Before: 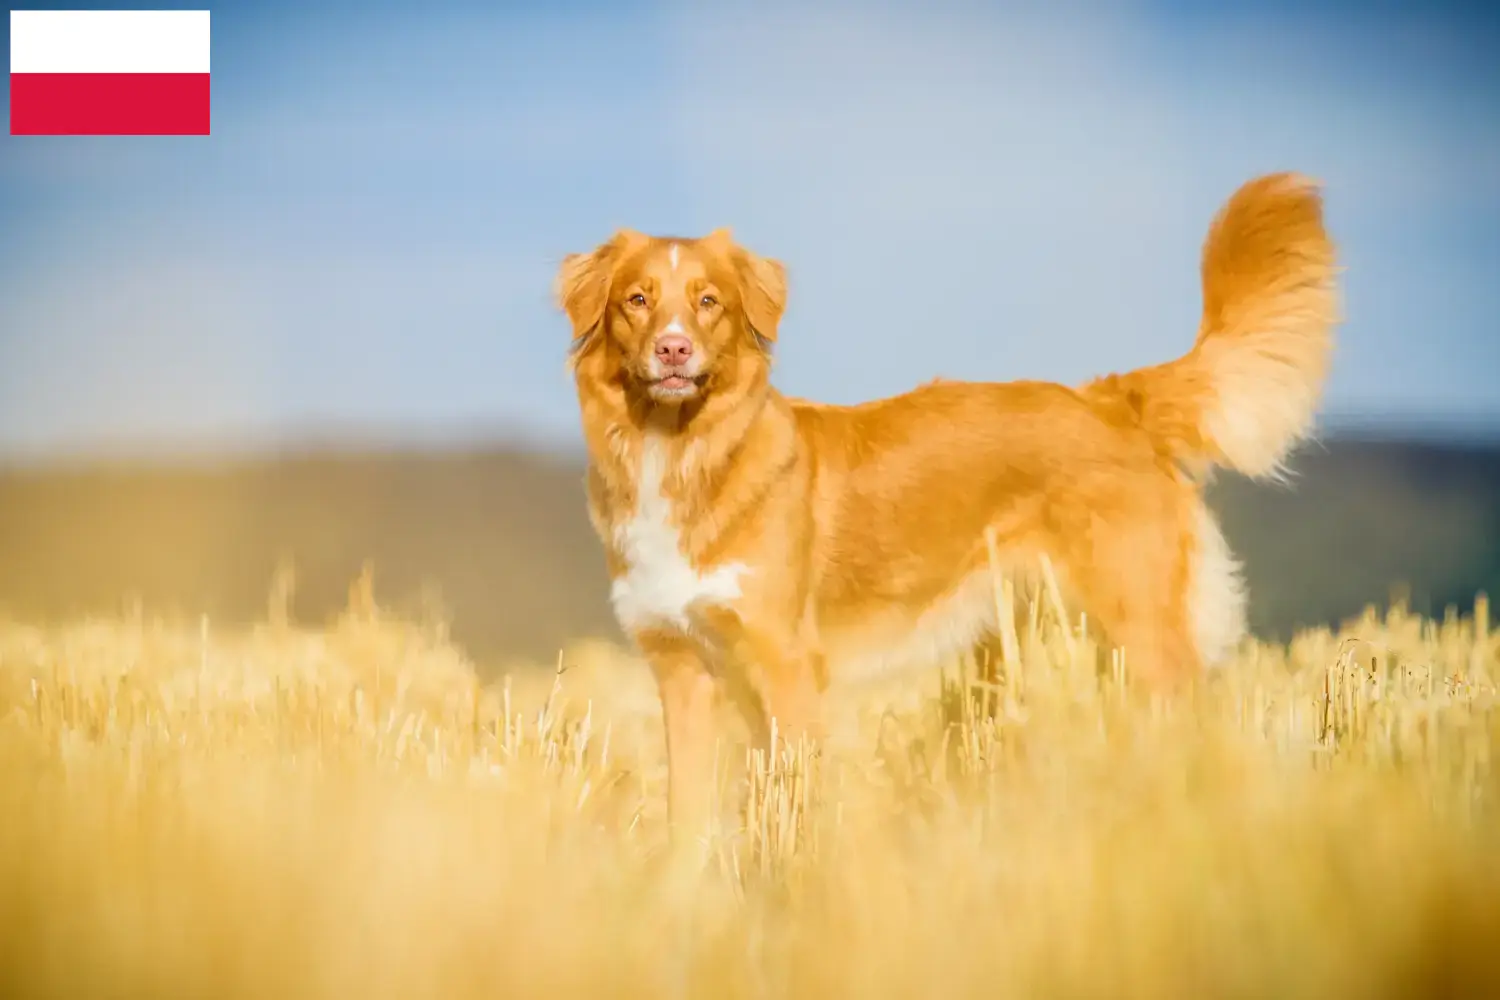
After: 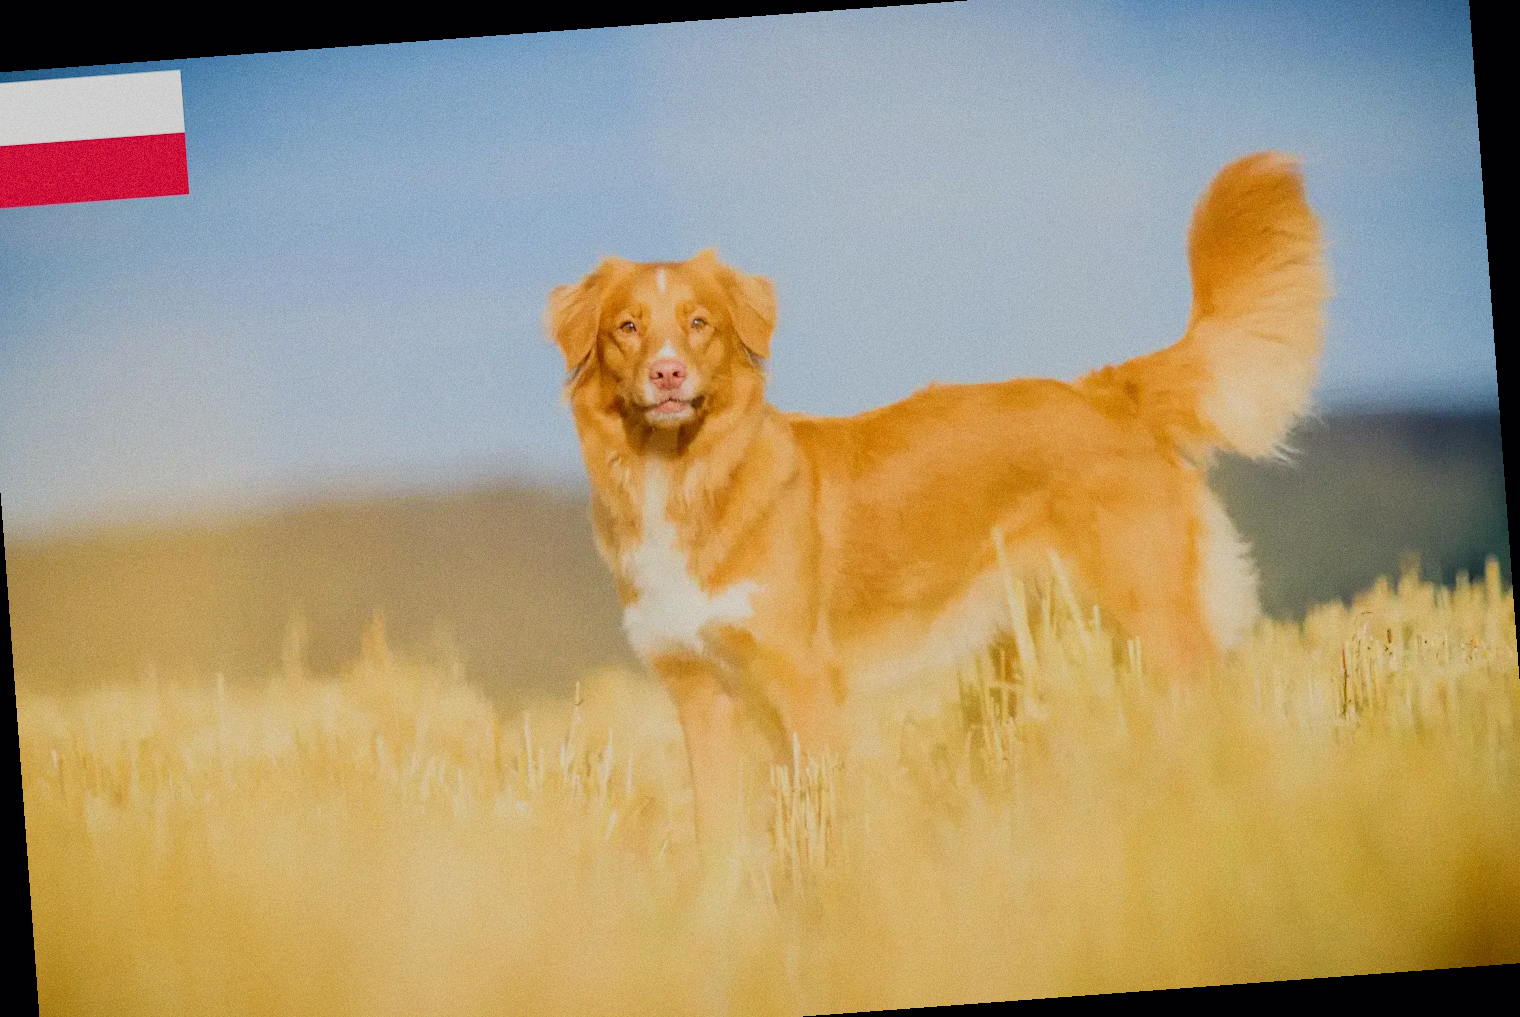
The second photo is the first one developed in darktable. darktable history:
crop: left 1.964%, top 3.251%, right 1.122%, bottom 4.933%
bloom: size 16%, threshold 98%, strength 20%
grain: on, module defaults
filmic rgb: black relative exposure -7.15 EV, white relative exposure 5.36 EV, hardness 3.02, color science v6 (2022)
rotate and perspective: rotation -4.25°, automatic cropping off
